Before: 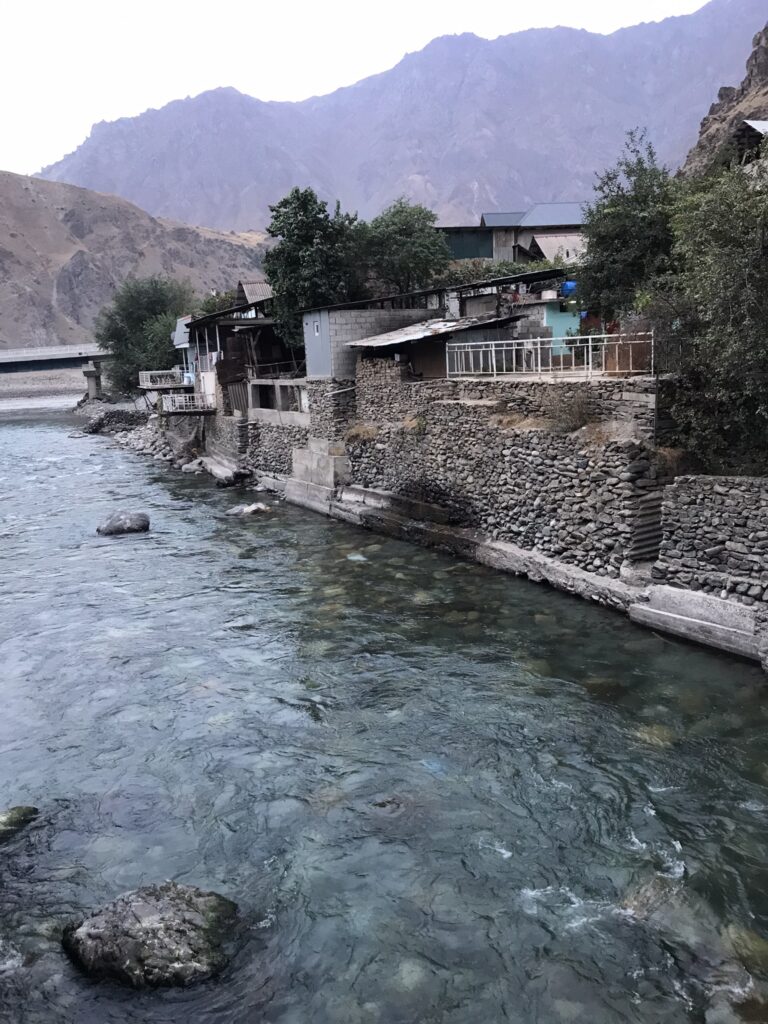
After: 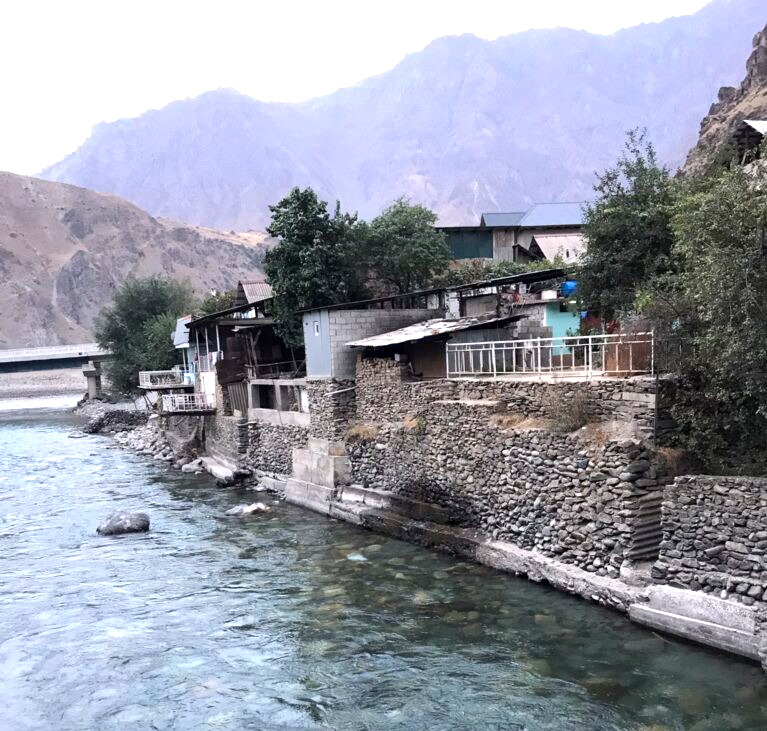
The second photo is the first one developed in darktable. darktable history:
exposure: black level correction 0.001, exposure 0.675 EV, compensate highlight preservation false
crop: bottom 28.576%
